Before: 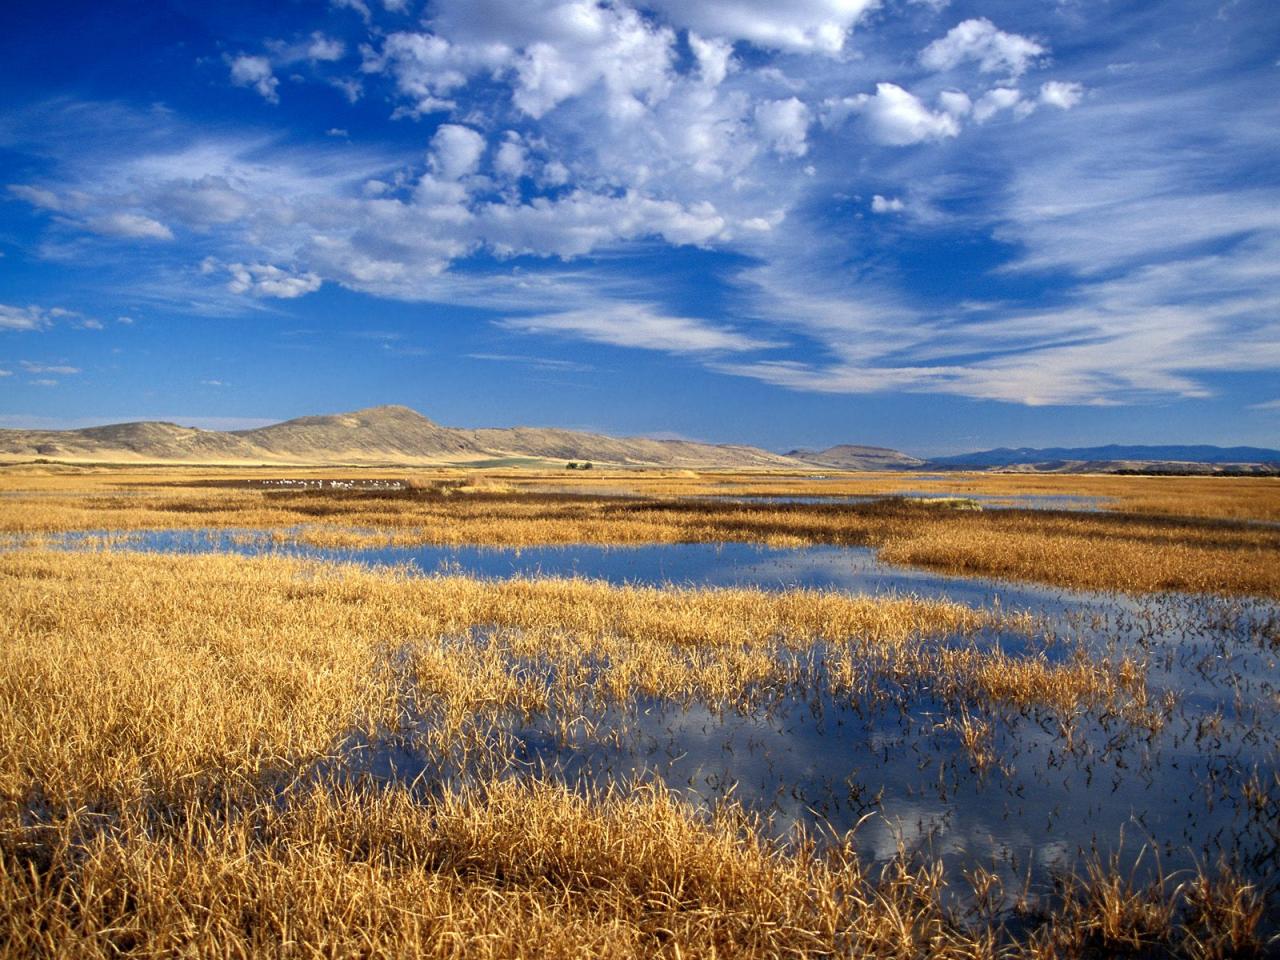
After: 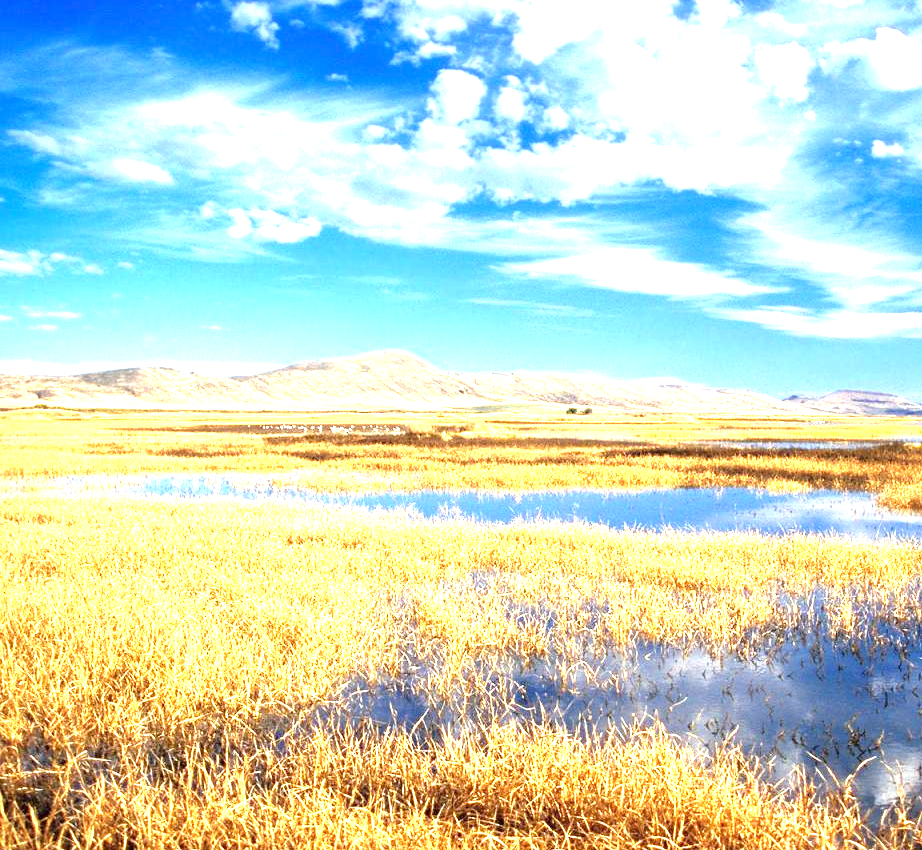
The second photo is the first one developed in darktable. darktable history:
crop: top 5.797%, right 27.912%, bottom 5.651%
exposure: exposure 2.06 EV, compensate highlight preservation false
